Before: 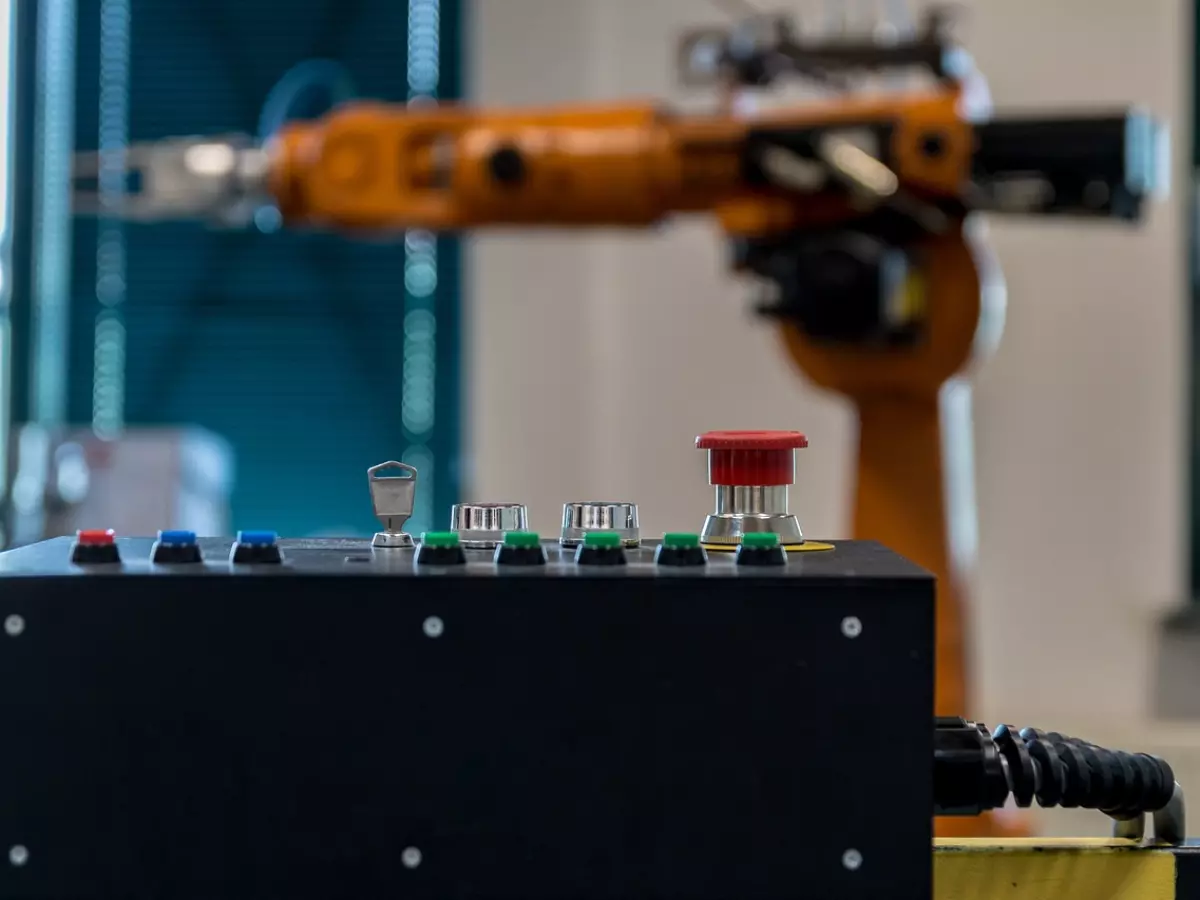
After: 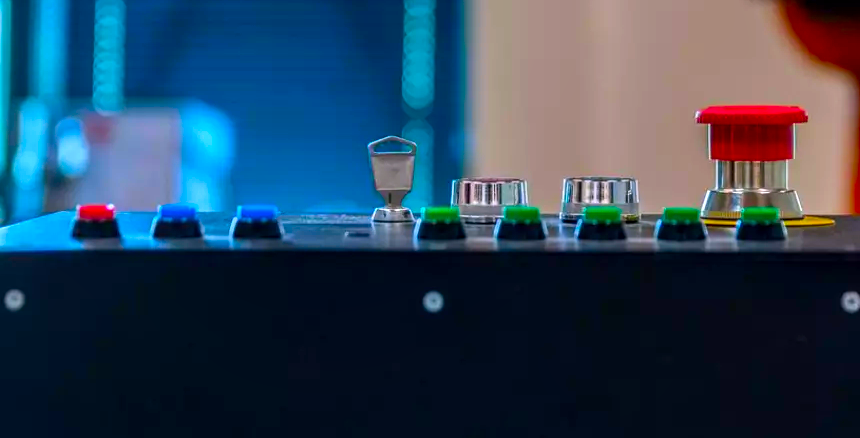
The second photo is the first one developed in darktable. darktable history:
crop: top 36.196%, right 28.253%, bottom 15.031%
color correction: highlights a* 1.53, highlights b* -1.64, saturation 2.44
local contrast: on, module defaults
